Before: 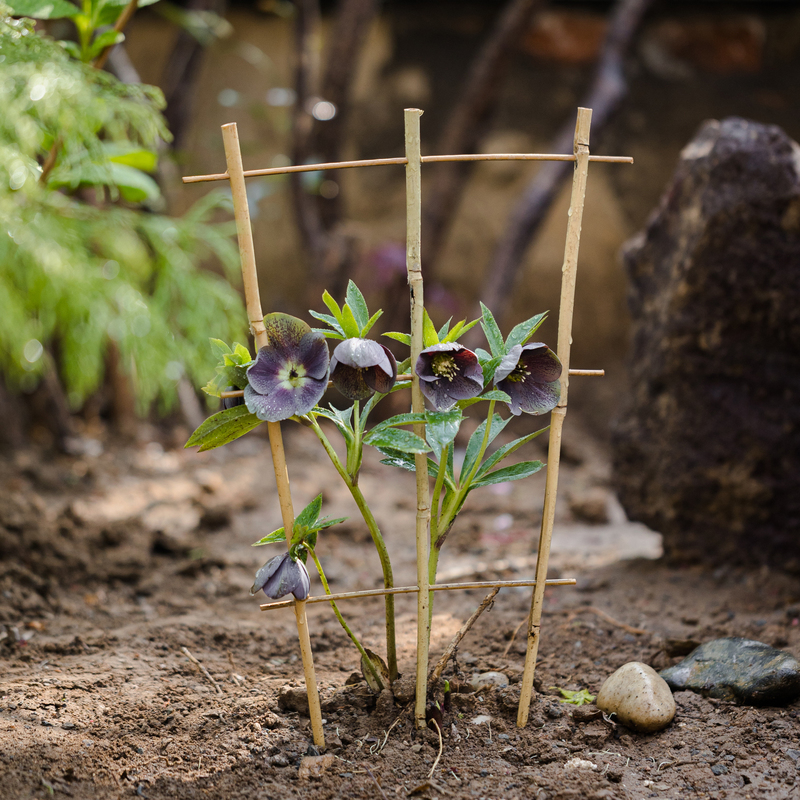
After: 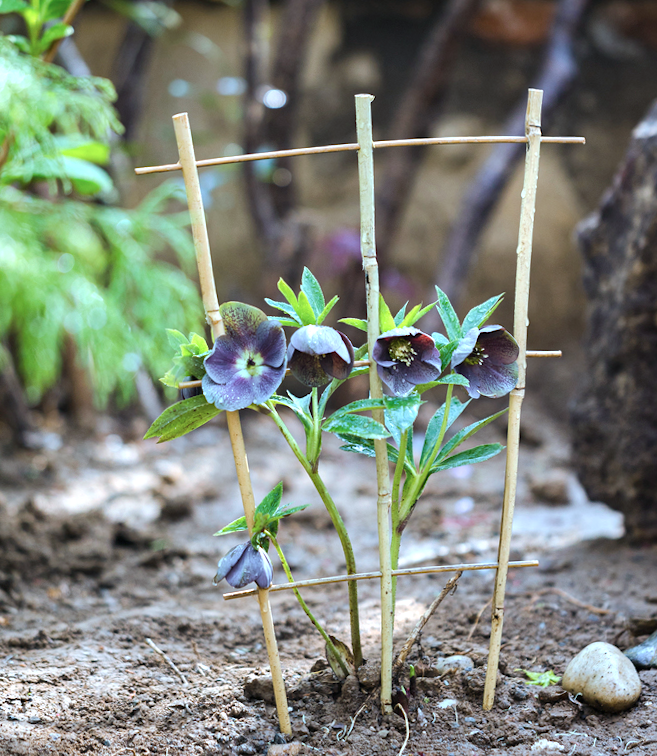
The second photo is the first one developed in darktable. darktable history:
exposure: exposure 0.735 EV, compensate highlight preservation false
color calibration: x 0.396, y 0.386, temperature 3686.87 K
crop and rotate: angle 1.44°, left 4.248%, top 0.593%, right 11.516%, bottom 2.515%
